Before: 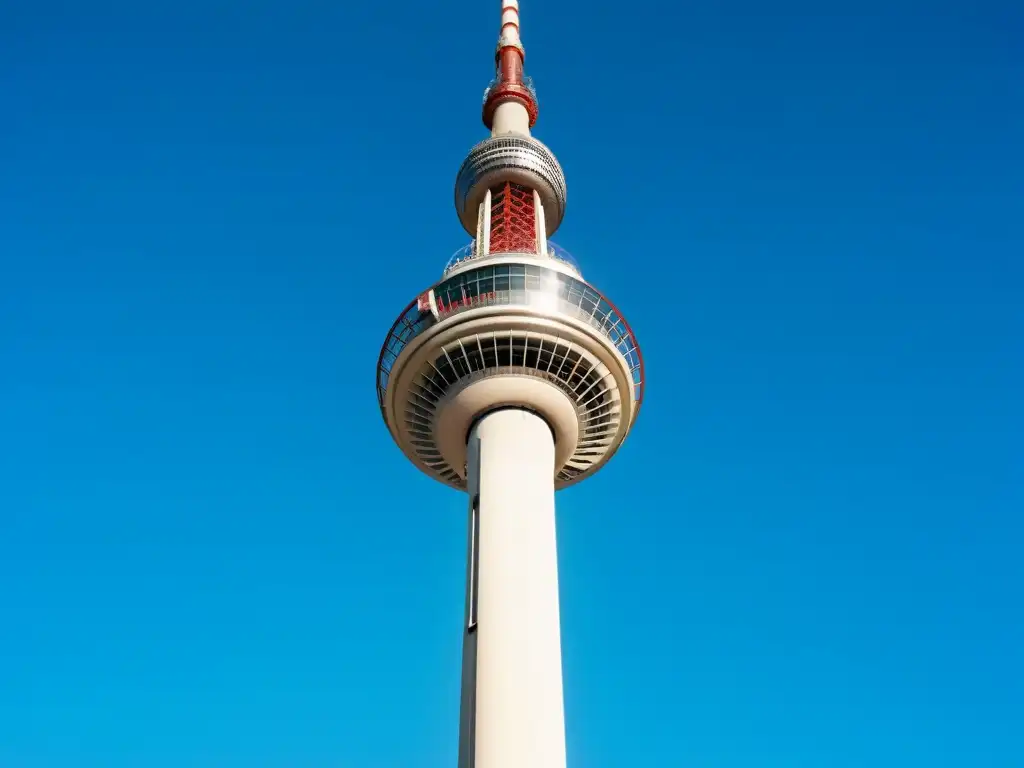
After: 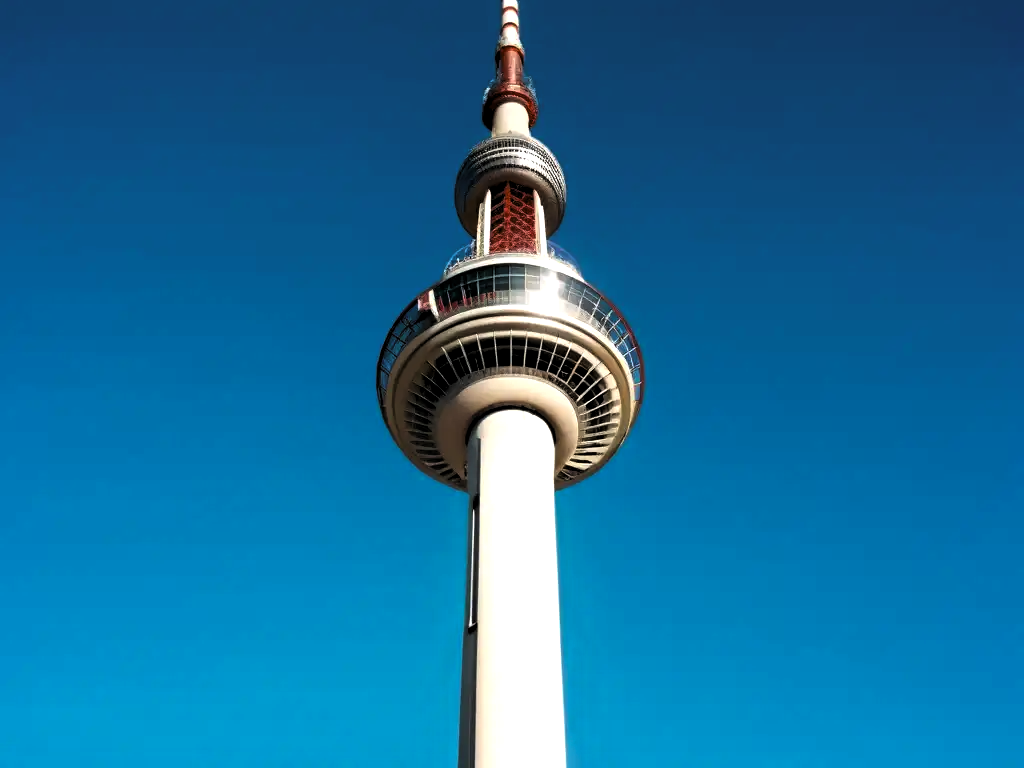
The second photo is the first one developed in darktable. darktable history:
levels: levels [0.101, 0.578, 0.953]
exposure: exposure 0.191 EV, compensate highlight preservation false
color balance: output saturation 110%
